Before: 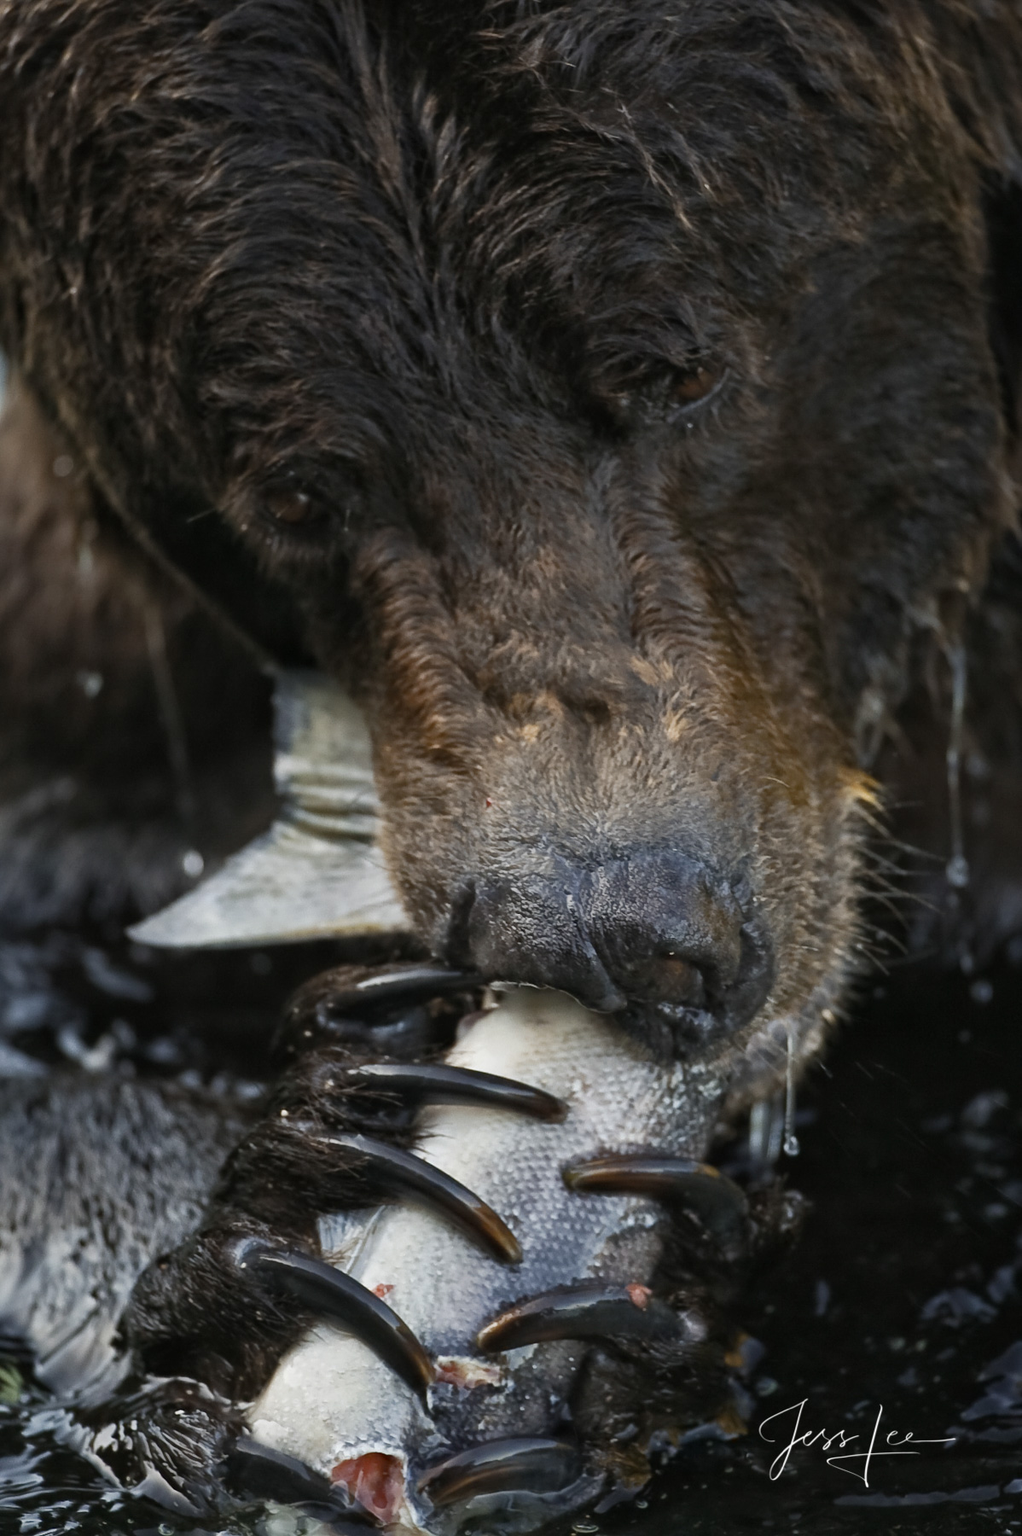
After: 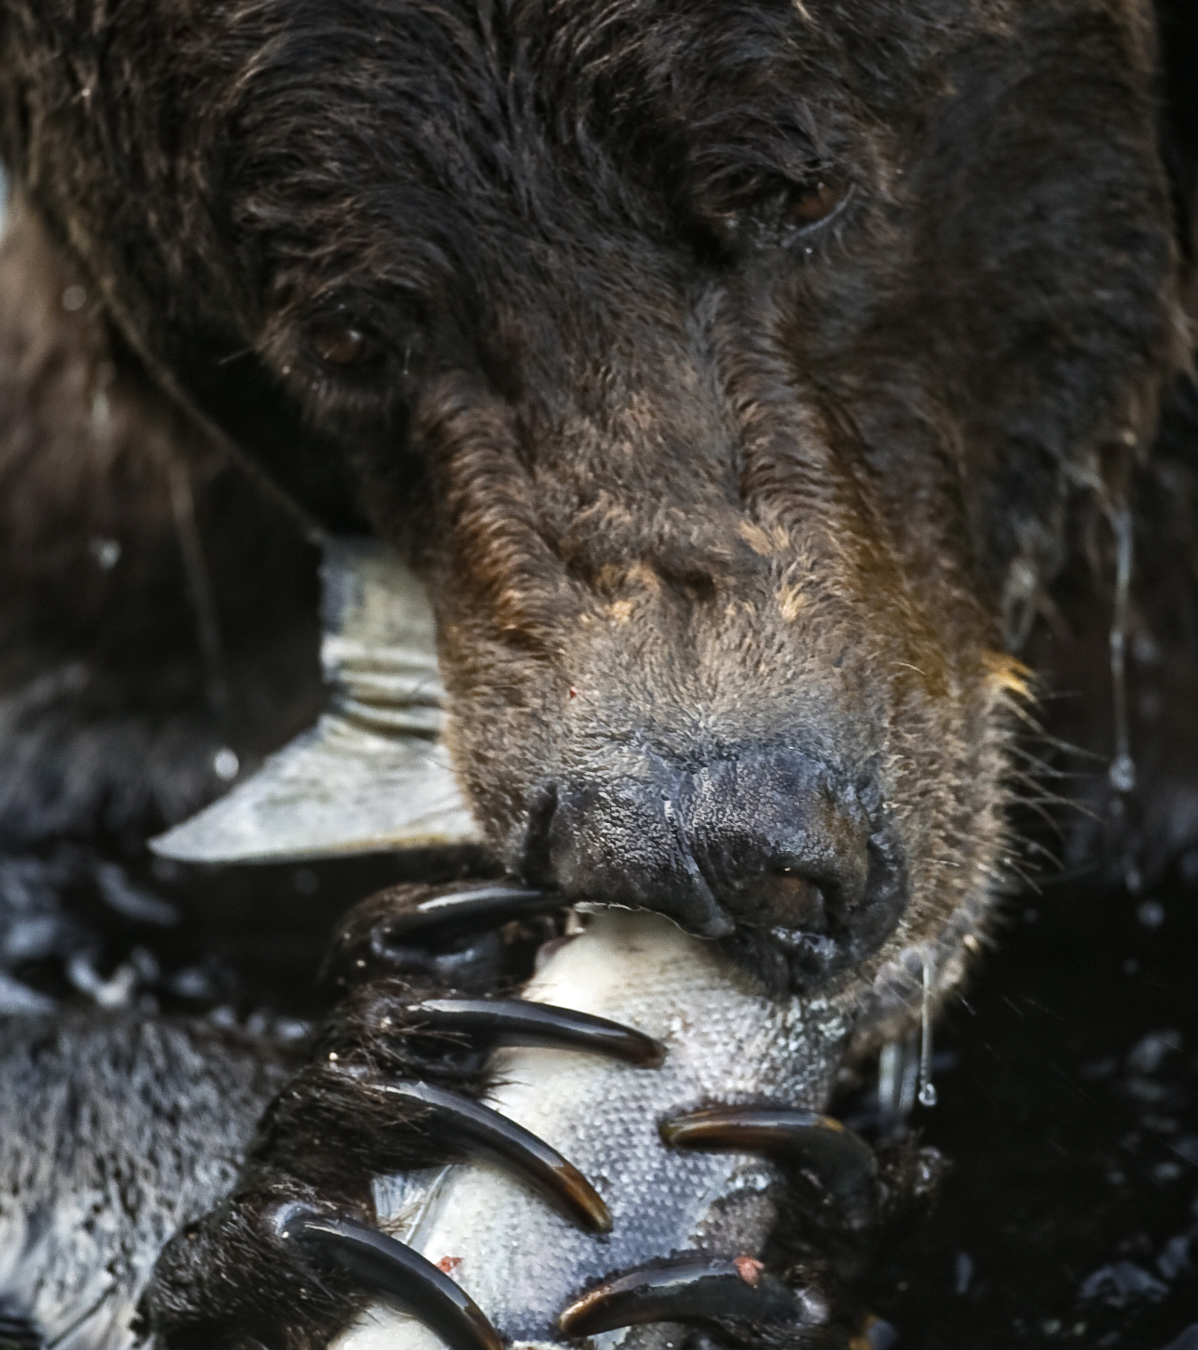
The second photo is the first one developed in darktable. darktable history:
crop: top 13.819%, bottom 11.169%
exposure: exposure 0.207 EV, compensate highlight preservation false
local contrast: detail 110%
tone equalizer: -8 EV -0.417 EV, -7 EV -0.389 EV, -6 EV -0.333 EV, -5 EV -0.222 EV, -3 EV 0.222 EV, -2 EV 0.333 EV, -1 EV 0.389 EV, +0 EV 0.417 EV, edges refinement/feathering 500, mask exposure compensation -1.25 EV, preserve details no
